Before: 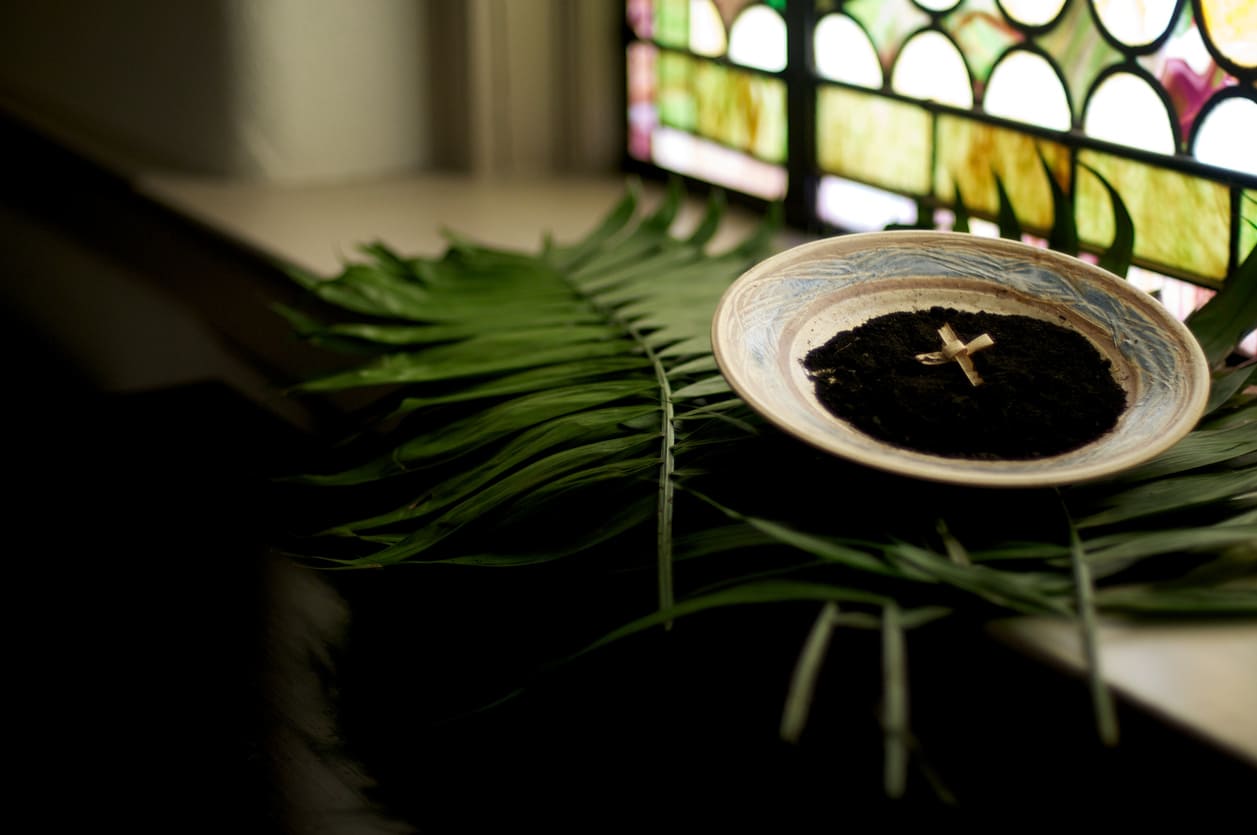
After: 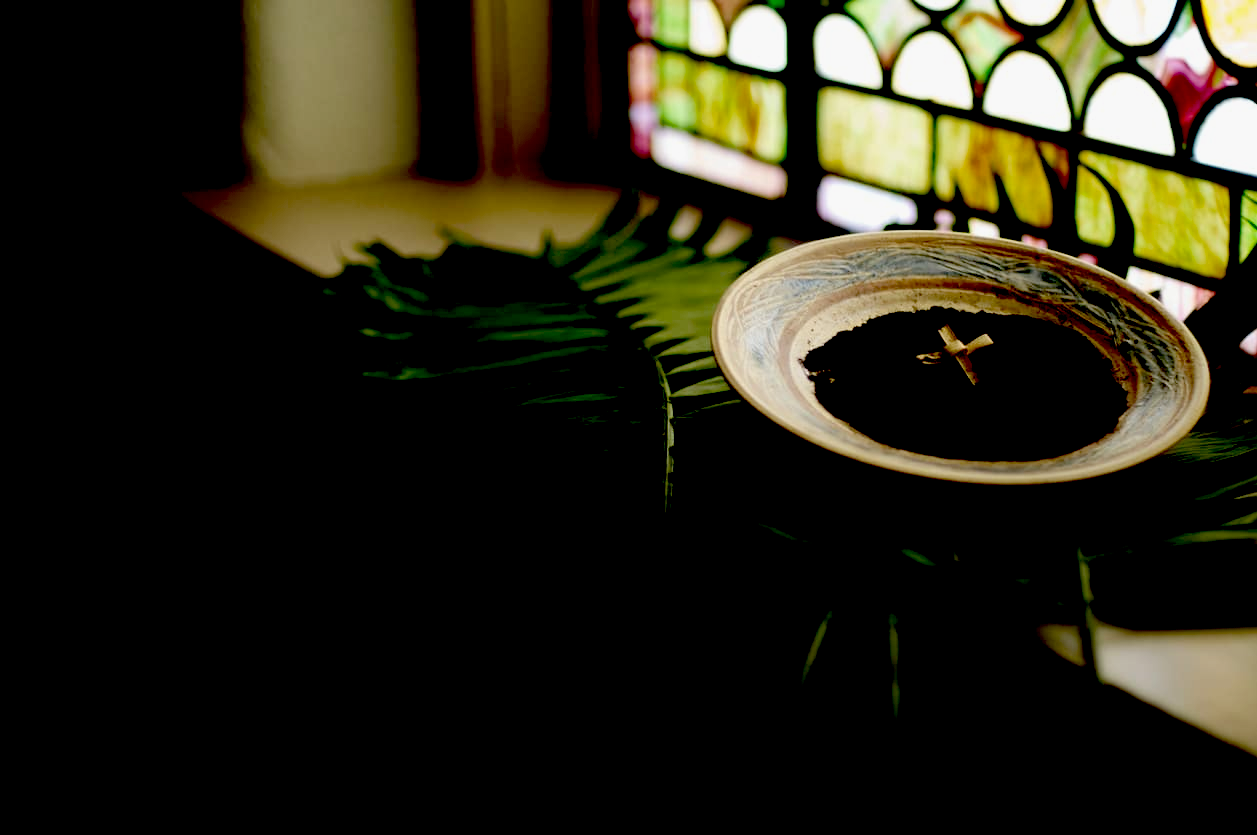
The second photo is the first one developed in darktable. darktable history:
exposure: black level correction 0.099, exposure -0.085 EV, compensate exposure bias true, compensate highlight preservation false
